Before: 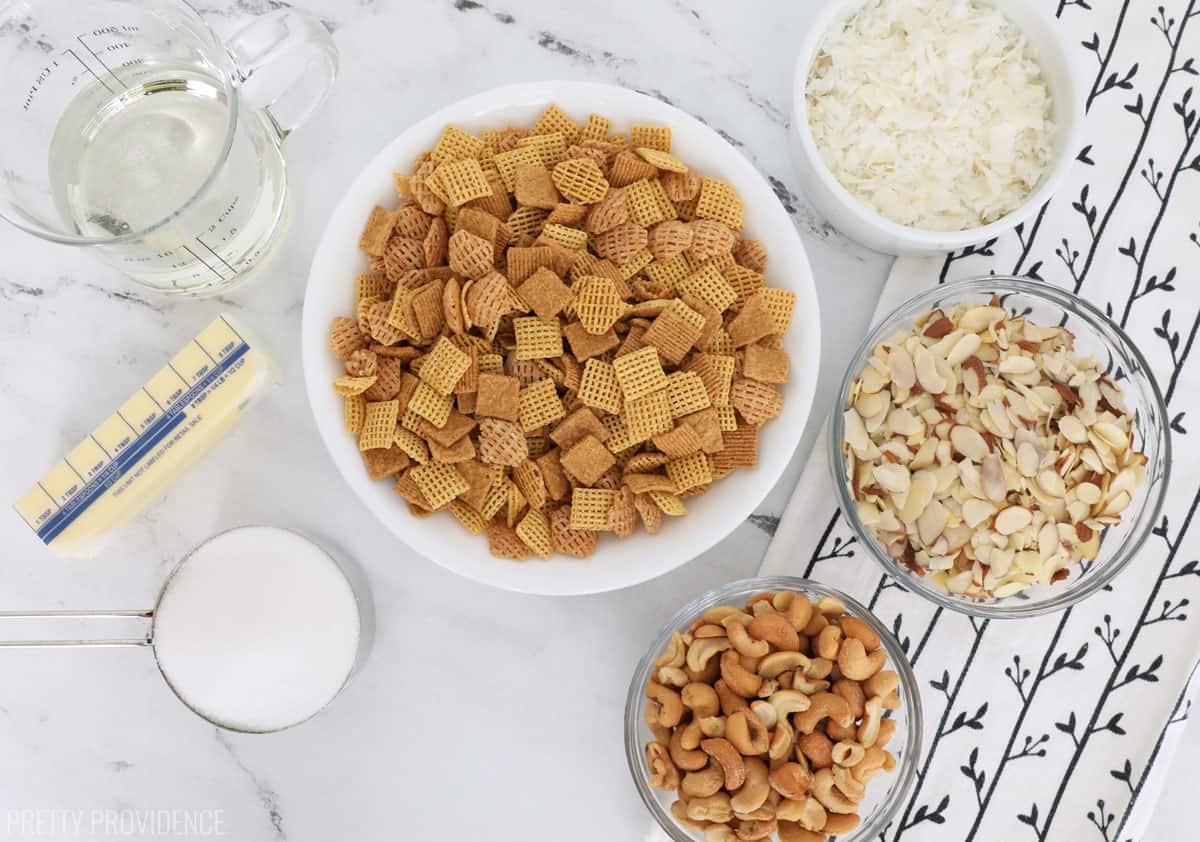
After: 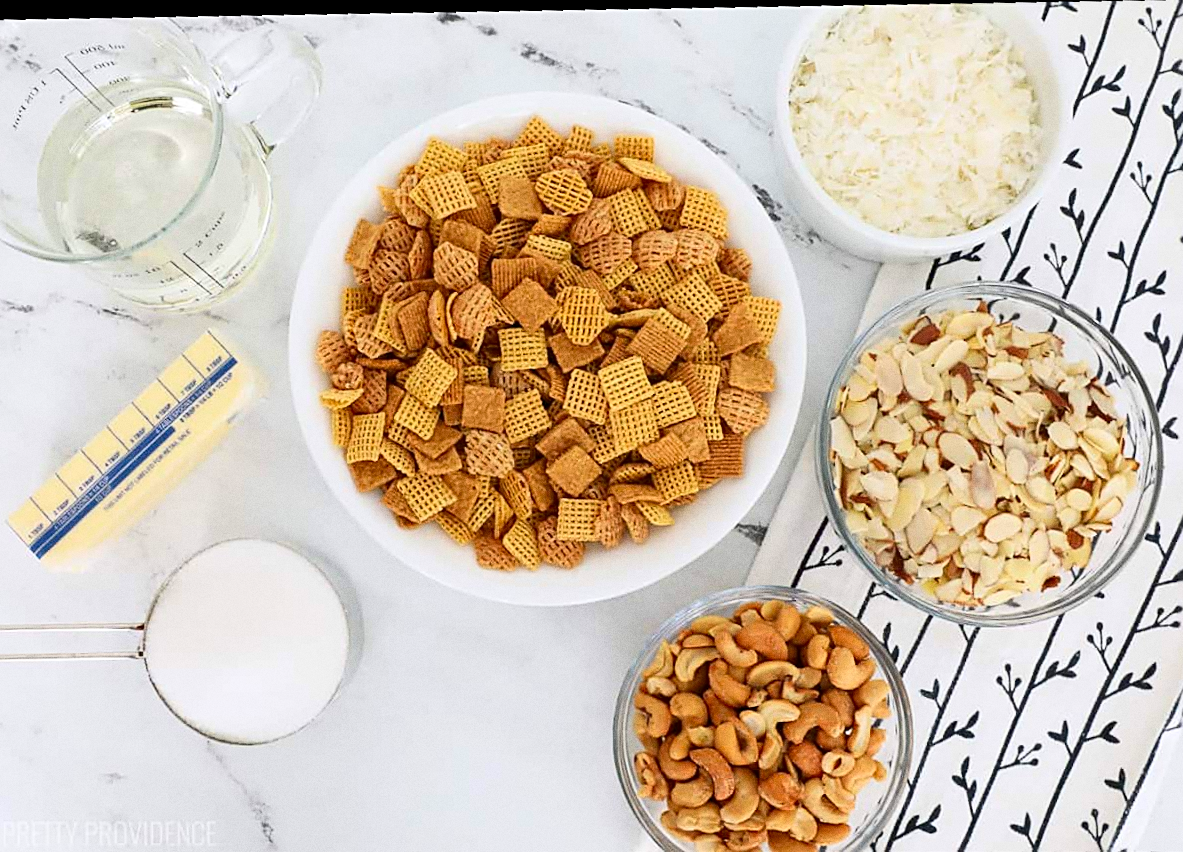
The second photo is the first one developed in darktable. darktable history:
contrast brightness saturation: contrast 0.18, saturation 0.3
rotate and perspective: rotation -2.22°, lens shift (horizontal) -0.022, automatic cropping off
sharpen: on, module defaults
grain: on, module defaults
crop and rotate: angle -1.69°
